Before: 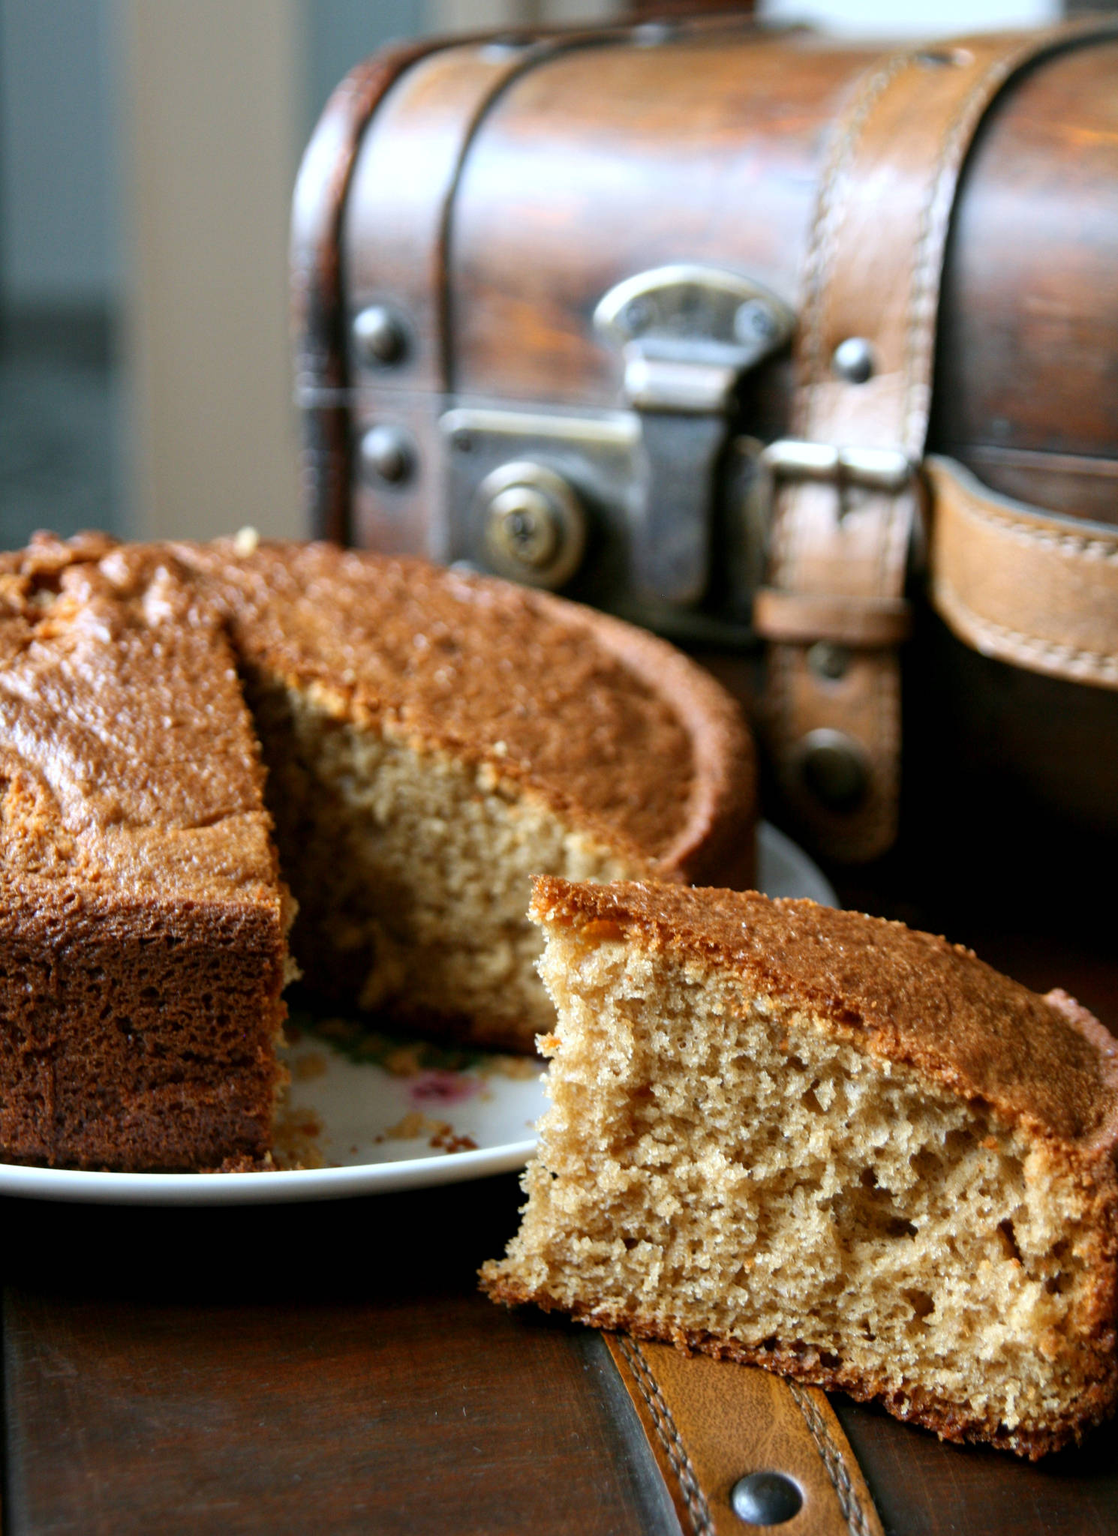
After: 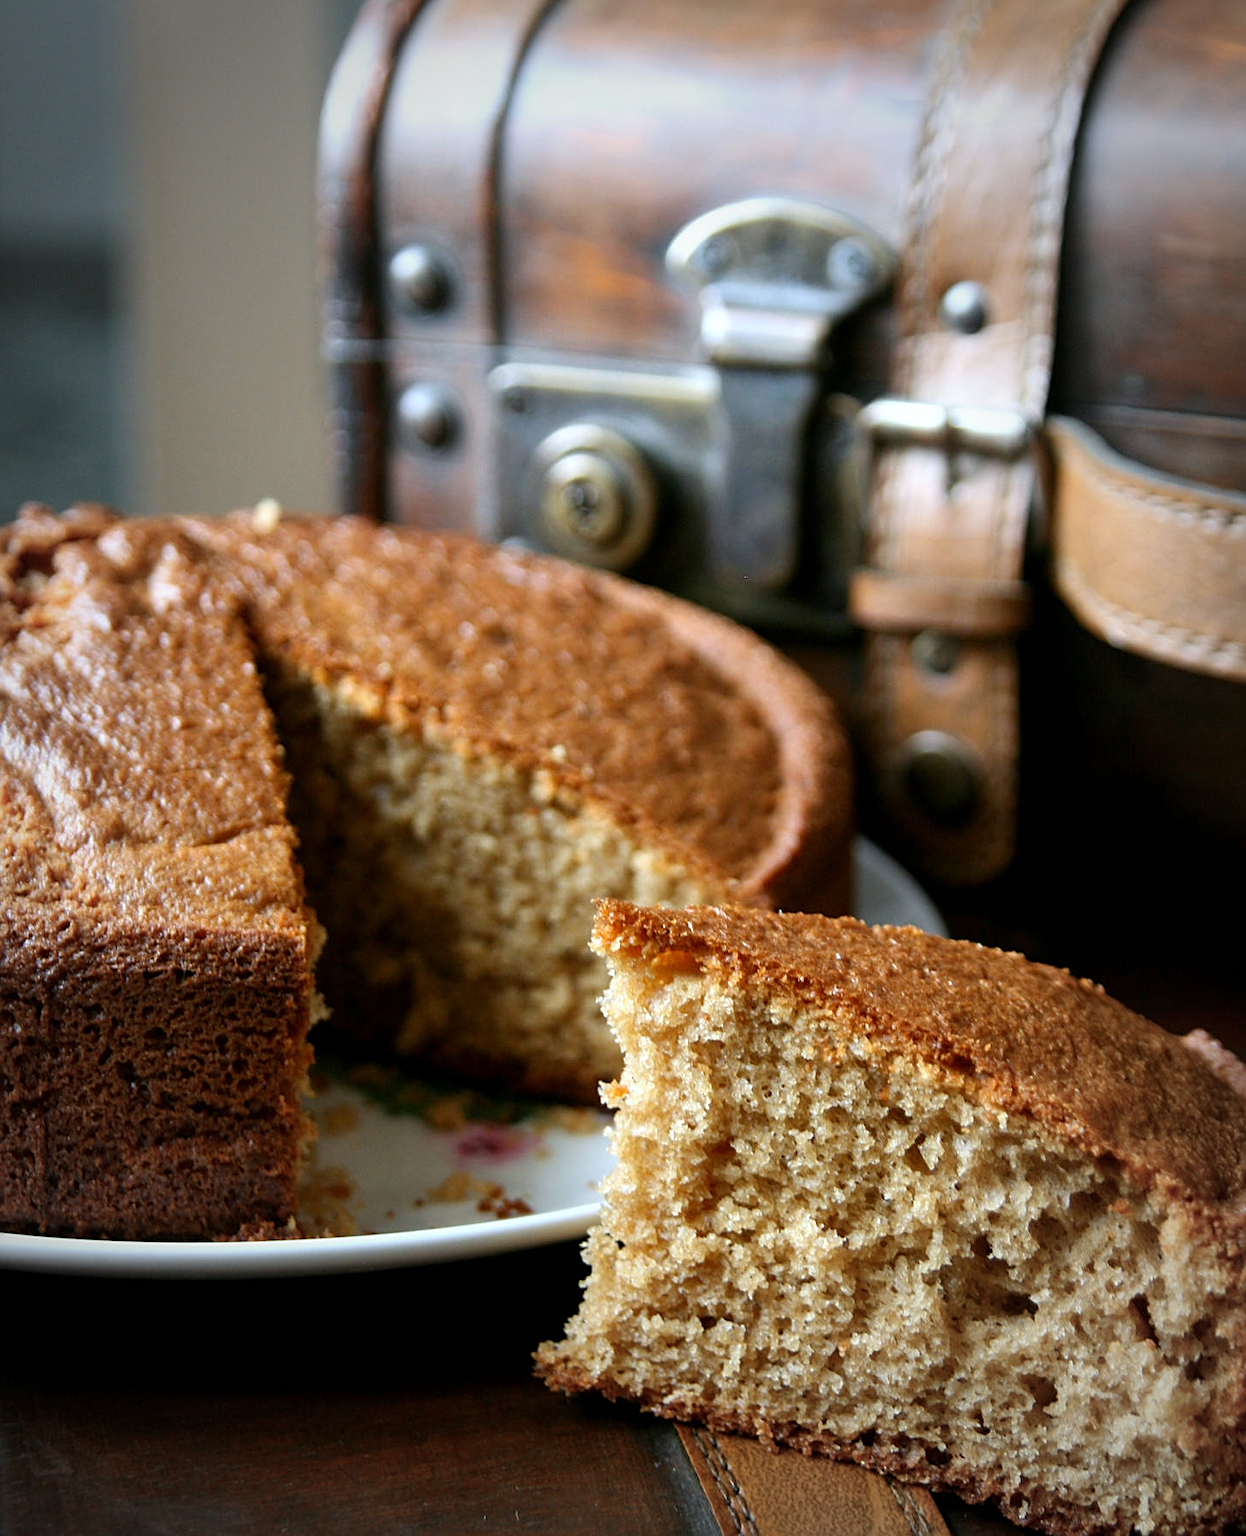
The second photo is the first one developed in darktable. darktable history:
sharpen: on, module defaults
vignetting: fall-off start 64.17%, brightness -0.454, saturation -0.293, width/height ratio 0.88
crop: left 1.332%, top 6.099%, right 1.597%, bottom 6.854%
